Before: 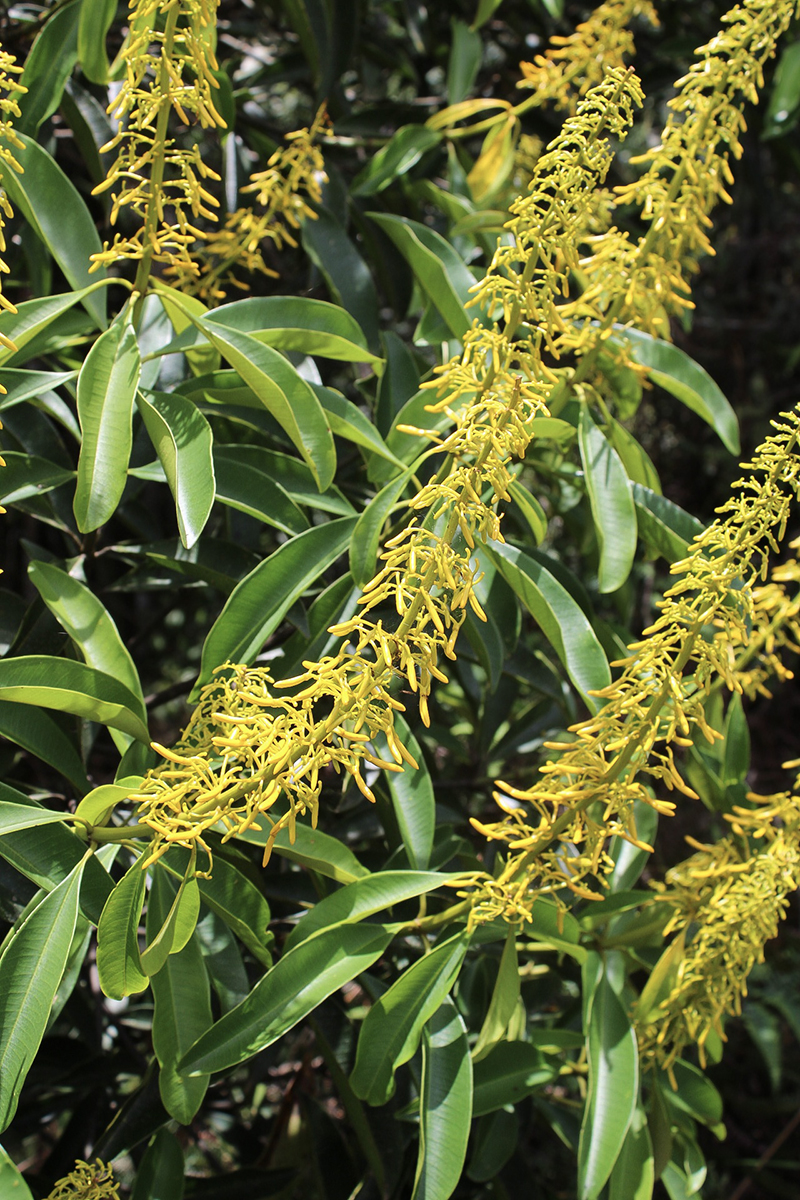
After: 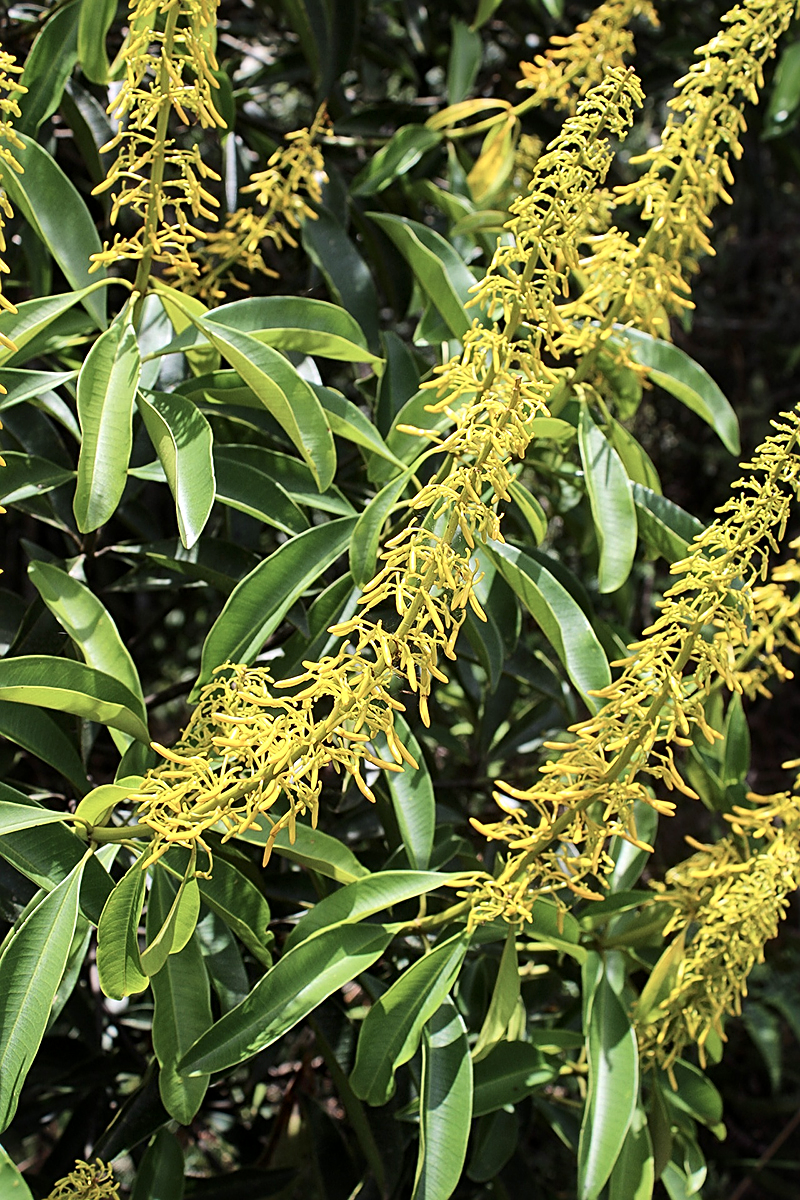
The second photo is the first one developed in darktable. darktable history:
sharpen: on, module defaults
contrast brightness saturation: contrast 0.155, brightness 0.04
local contrast: mode bilateral grid, contrast 20, coarseness 50, detail 132%, midtone range 0.2
